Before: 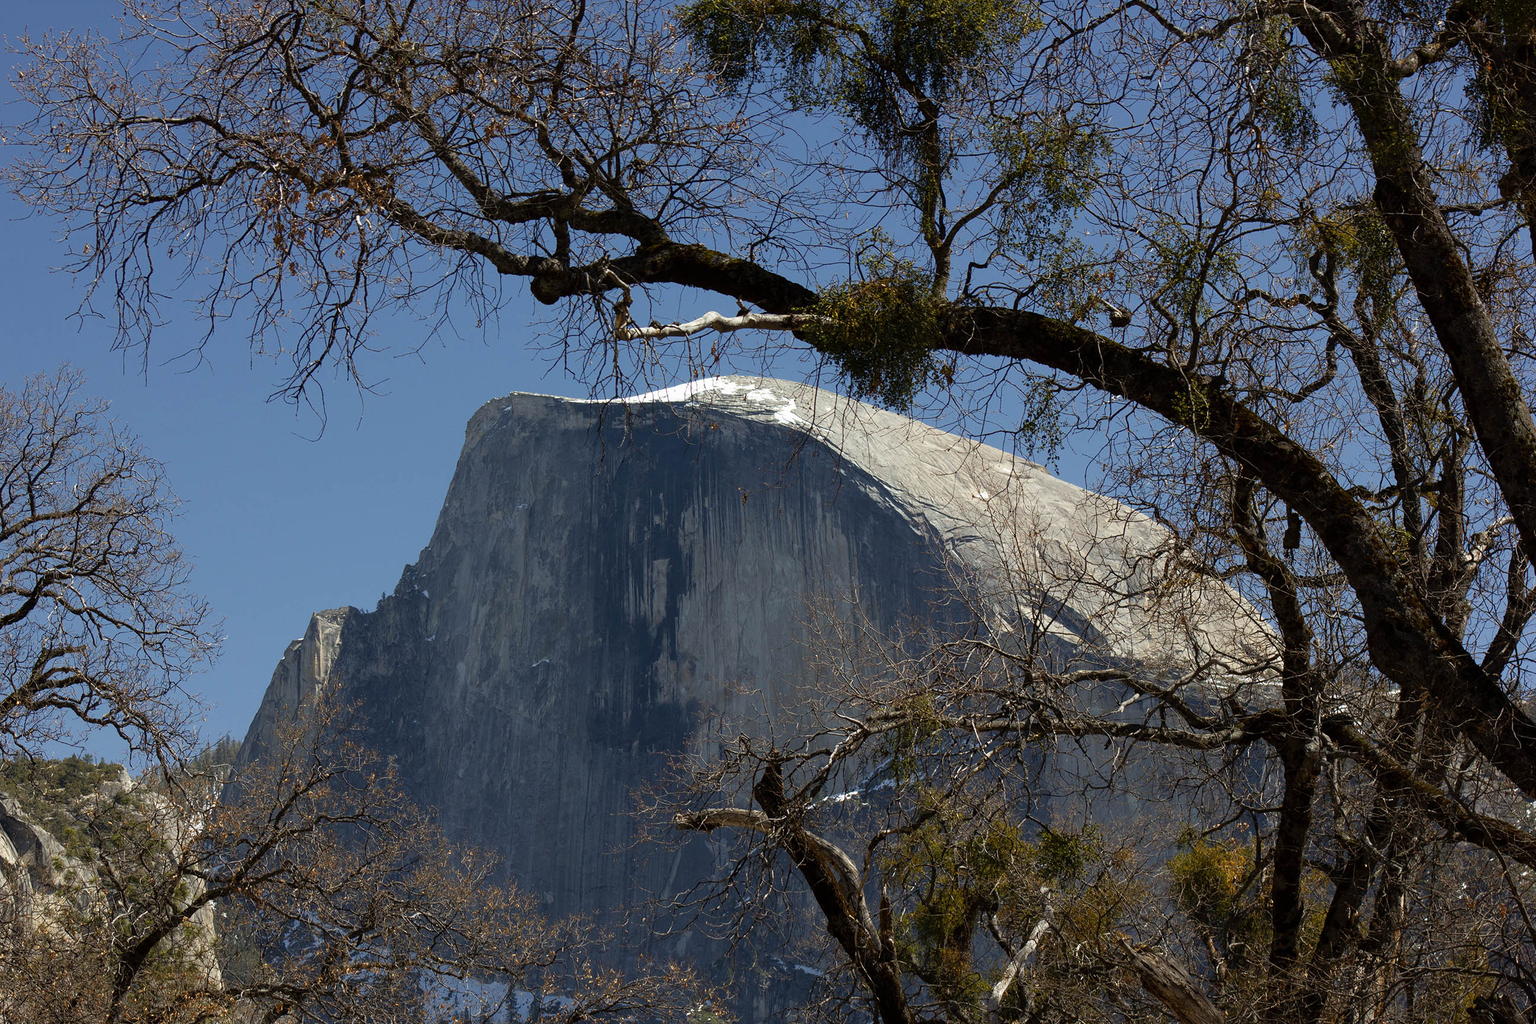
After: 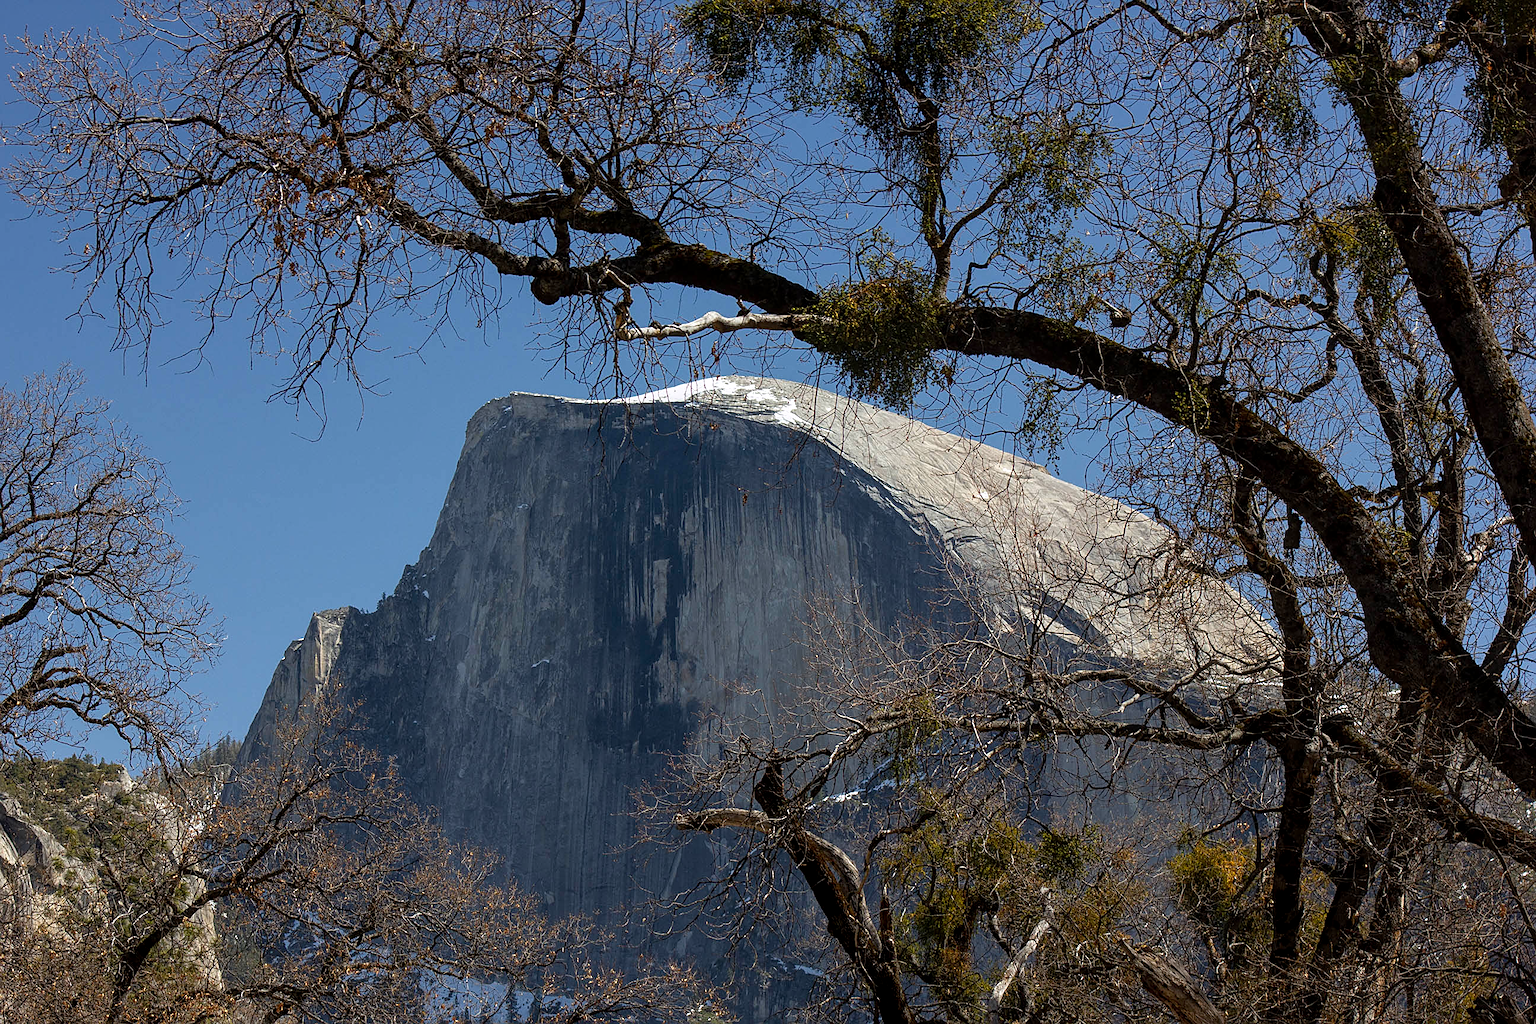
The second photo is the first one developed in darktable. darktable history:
white balance: red 1.004, blue 1.024
sharpen: on, module defaults
local contrast: on, module defaults
